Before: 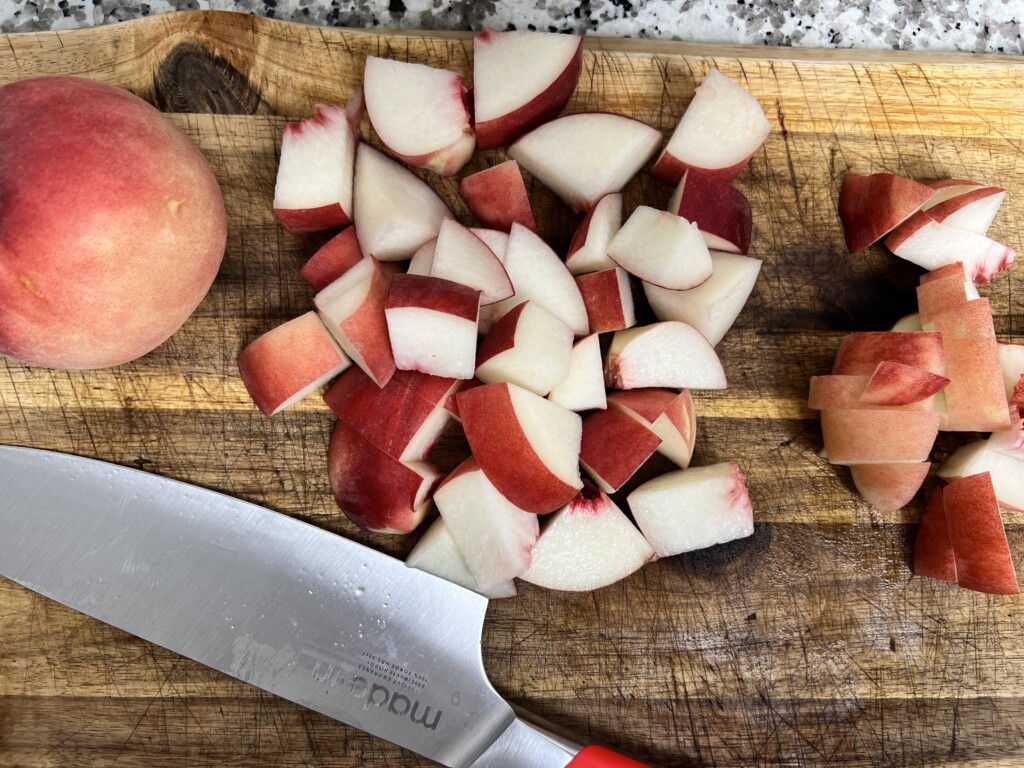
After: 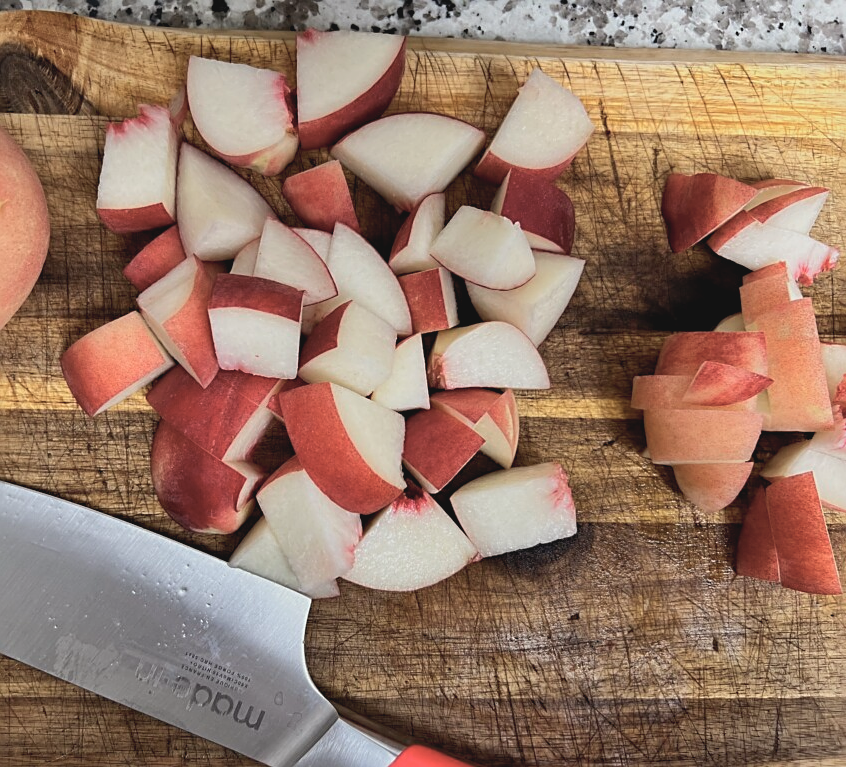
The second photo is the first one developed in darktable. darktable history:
shadows and highlights: shadows 25.25, highlights -23.65
crop: left 17.295%, bottom 0.026%
exposure: black level correction 0.002, exposure -0.203 EV, compensate highlight preservation false
sharpen: on, module defaults
contrast brightness saturation: contrast -0.094, saturation -0.098
color balance rgb: power › luminance 0.889%, power › chroma 0.407%, power › hue 36.79°, linear chroma grading › global chroma 9.835%, perceptual saturation grading › global saturation -12.288%, saturation formula JzAzBz (2021)
